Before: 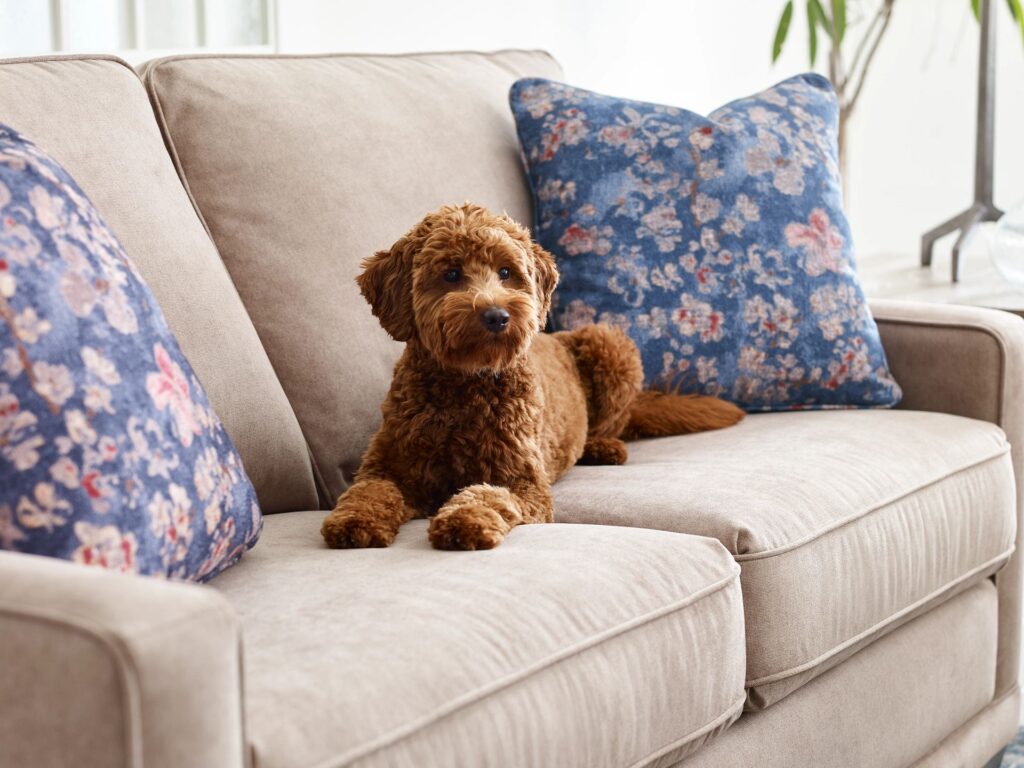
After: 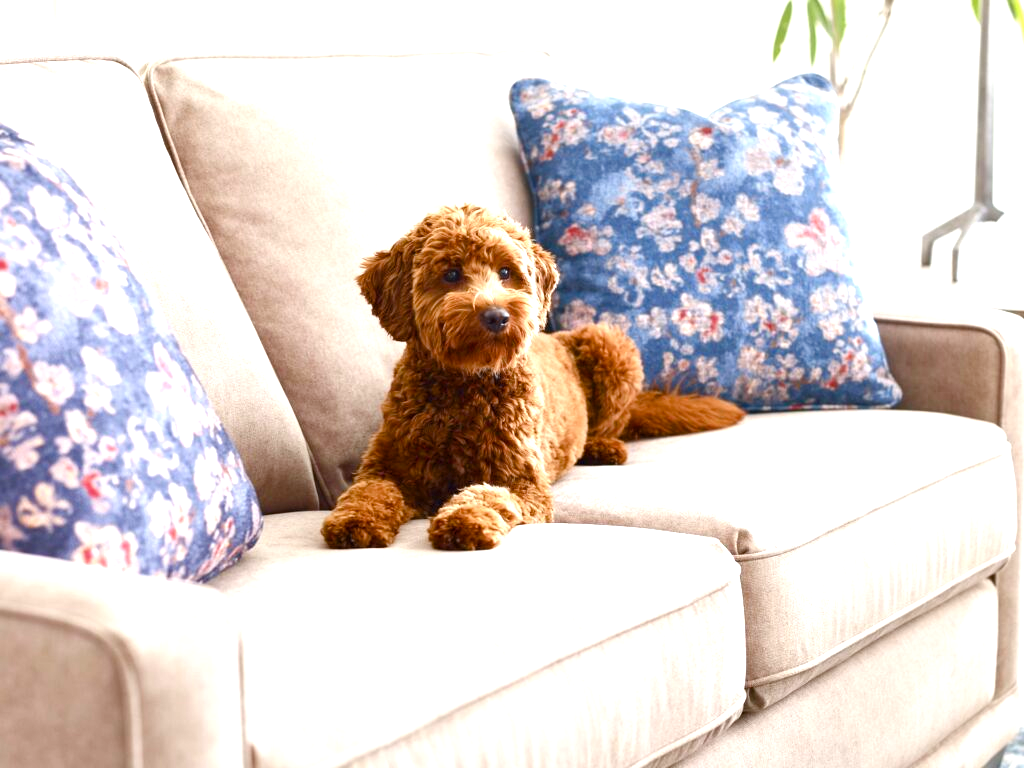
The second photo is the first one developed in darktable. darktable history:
exposure: exposure 1.091 EV, compensate highlight preservation false
color balance rgb: linear chroma grading › global chroma 0.706%, perceptual saturation grading › global saturation 20%, perceptual saturation grading › highlights -25.174%, perceptual saturation grading › shadows 25.917%
